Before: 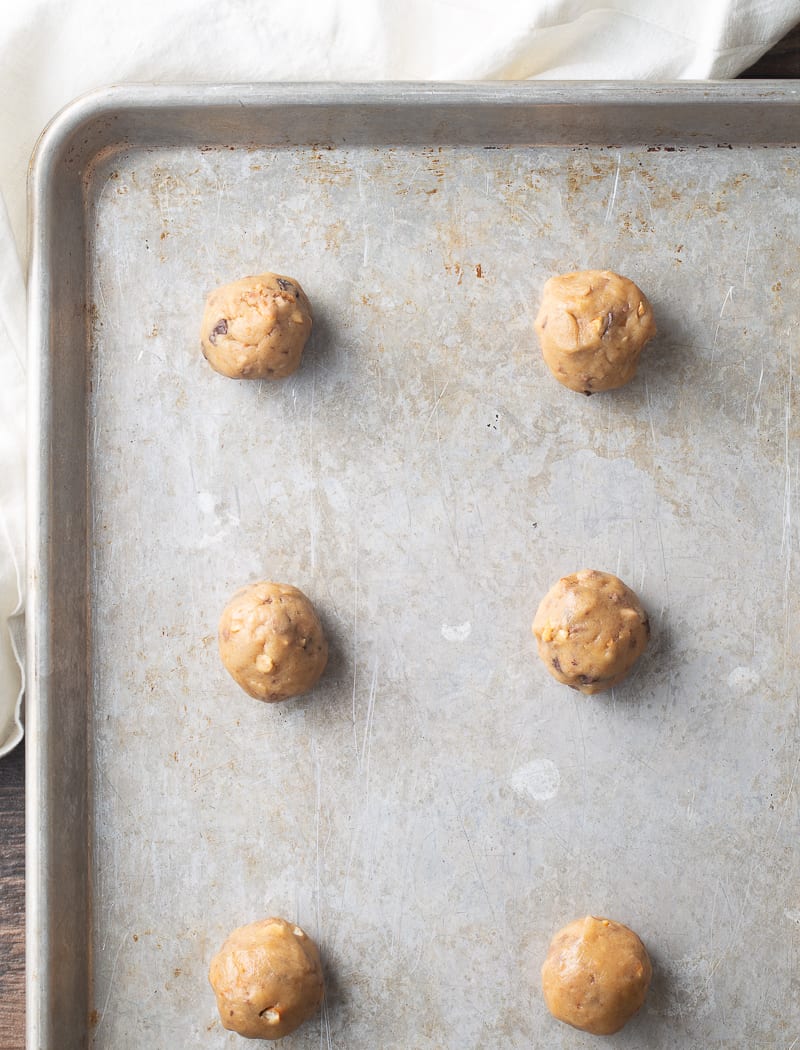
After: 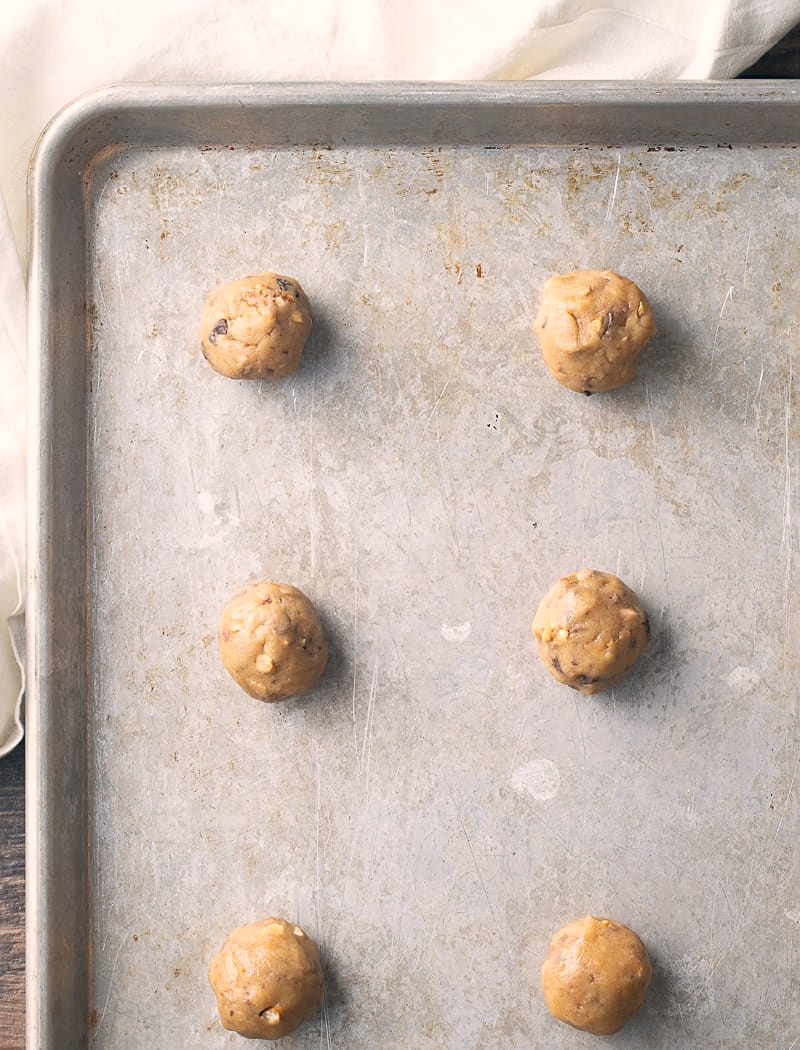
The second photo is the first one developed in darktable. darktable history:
local contrast: mode bilateral grid, contrast 99, coarseness 99, detail 108%, midtone range 0.2
sharpen: amount 0.21
color correction: highlights a* 5.35, highlights b* 5.34, shadows a* -4.66, shadows b* -5.15
color zones: curves: ch1 [(0, 0.513) (0.143, 0.524) (0.286, 0.511) (0.429, 0.506) (0.571, 0.503) (0.714, 0.503) (0.857, 0.508) (1, 0.513)], mix -124.07%
